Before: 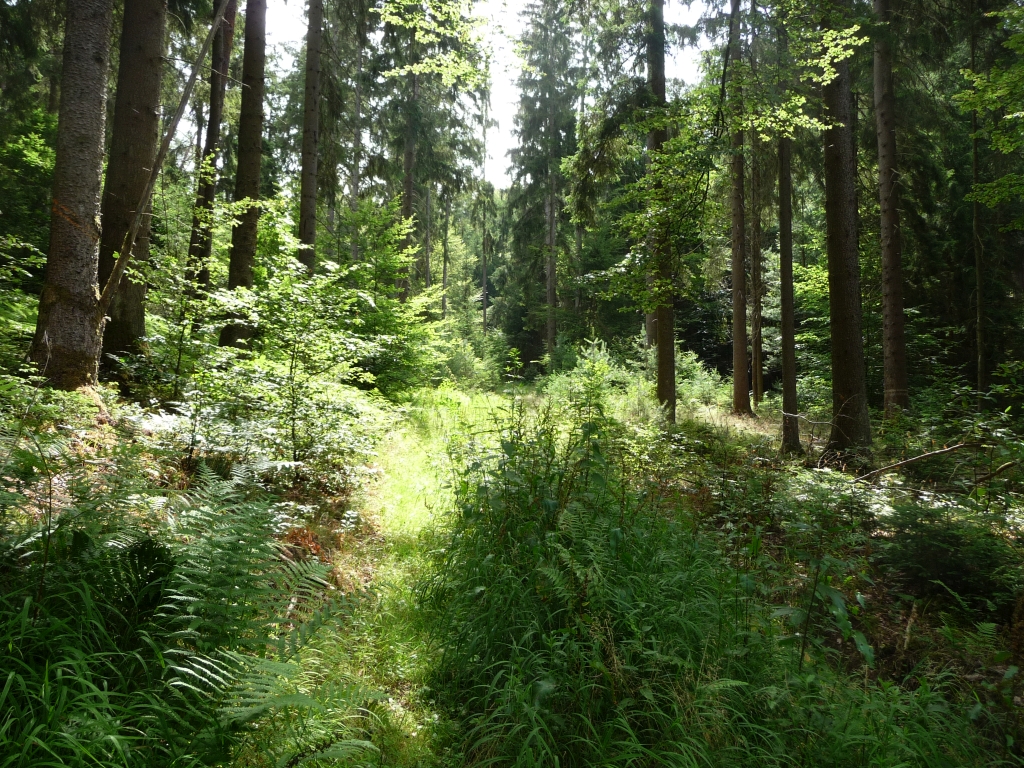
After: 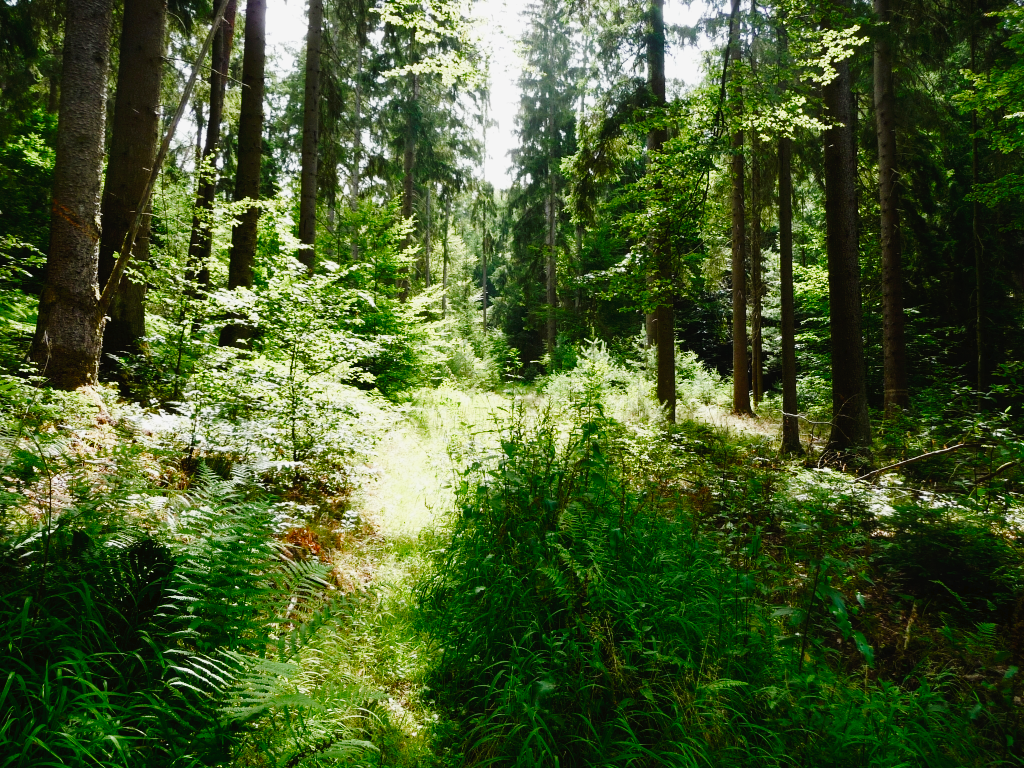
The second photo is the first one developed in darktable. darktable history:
exposure: exposure -0.242 EV, compensate highlight preservation false
color balance rgb: perceptual saturation grading › global saturation 20%, perceptual saturation grading › highlights -50%, perceptual saturation grading › shadows 30%
tone curve: curves: ch0 [(0, 0) (0.003, 0.016) (0.011, 0.019) (0.025, 0.023) (0.044, 0.029) (0.069, 0.042) (0.1, 0.068) (0.136, 0.101) (0.177, 0.143) (0.224, 0.21) (0.277, 0.289) (0.335, 0.379) (0.399, 0.476) (0.468, 0.569) (0.543, 0.654) (0.623, 0.75) (0.709, 0.822) (0.801, 0.893) (0.898, 0.946) (1, 1)], preserve colors none
